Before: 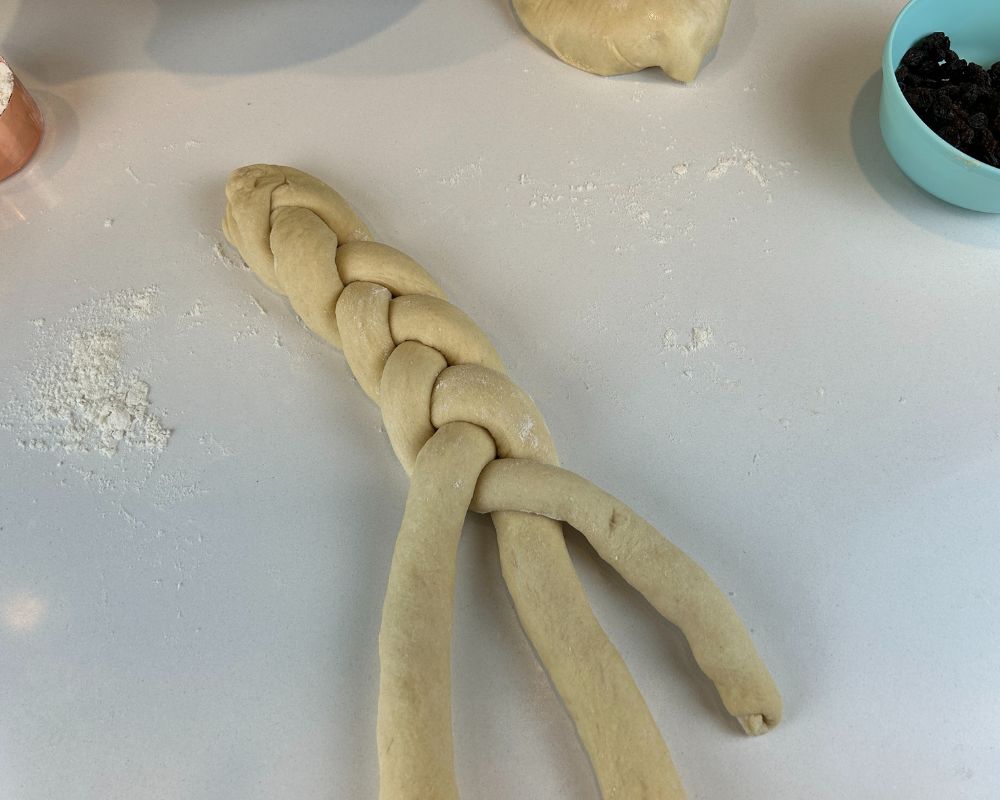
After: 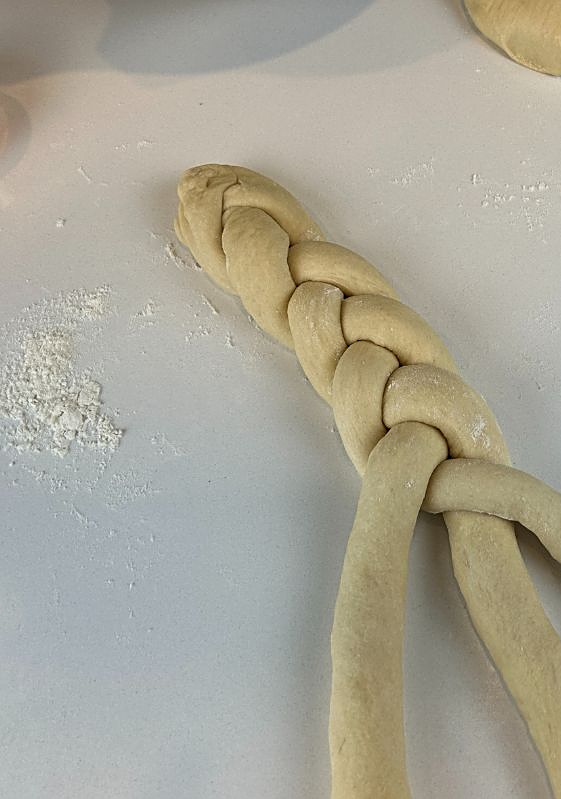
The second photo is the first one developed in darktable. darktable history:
sharpen: on, module defaults
crop: left 4.861%, right 38.974%
